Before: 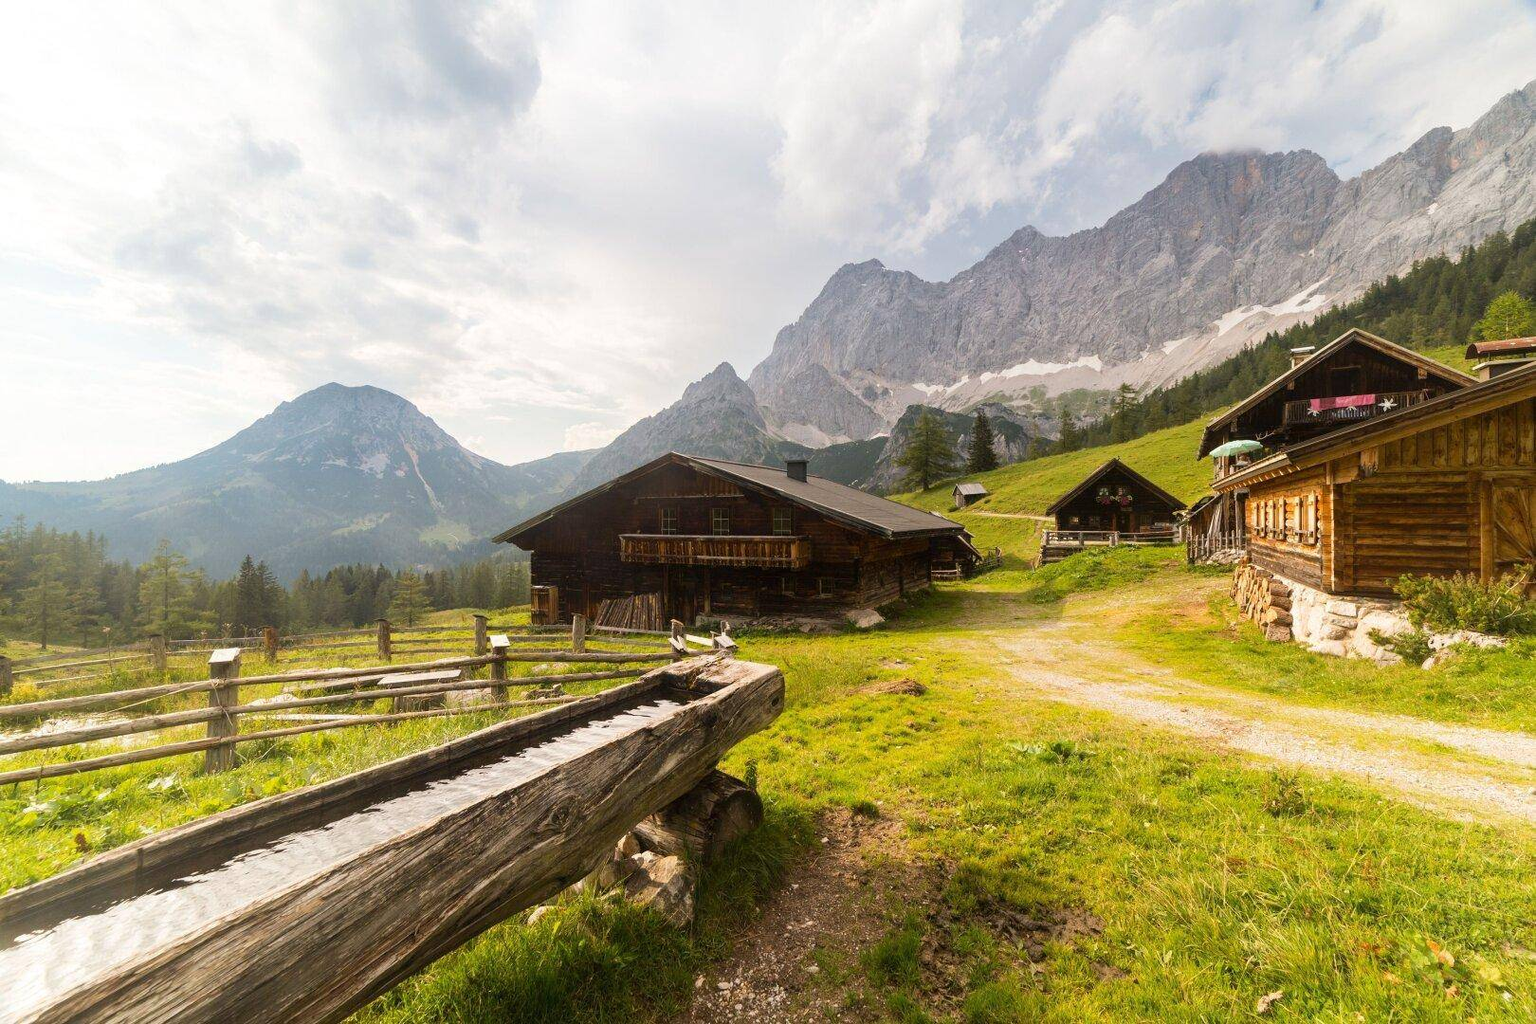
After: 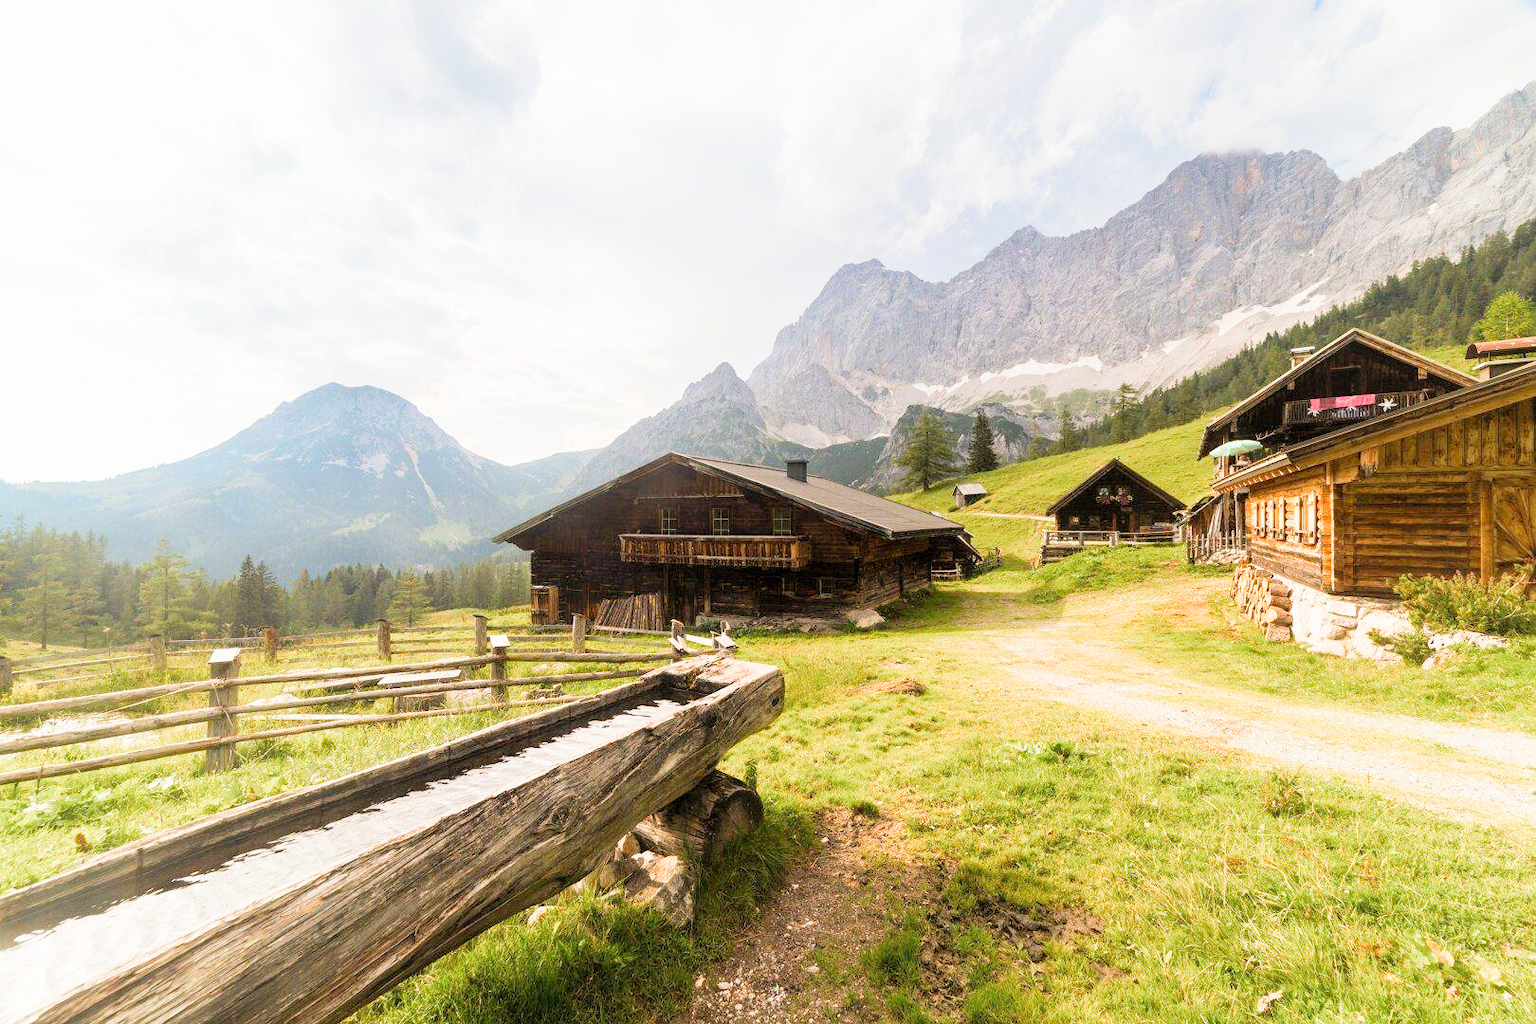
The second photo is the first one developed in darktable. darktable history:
exposure: exposure 1.223 EV, compensate highlight preservation false
filmic rgb: middle gray luminance 18.42%, black relative exposure -9 EV, white relative exposure 3.75 EV, threshold 6 EV, target black luminance 0%, hardness 4.85, latitude 67.35%, contrast 0.955, highlights saturation mix 20%, shadows ↔ highlights balance 21.36%, add noise in highlights 0, preserve chrominance luminance Y, color science v3 (2019), use custom middle-gray values true, iterations of high-quality reconstruction 0, contrast in highlights soft, enable highlight reconstruction true
